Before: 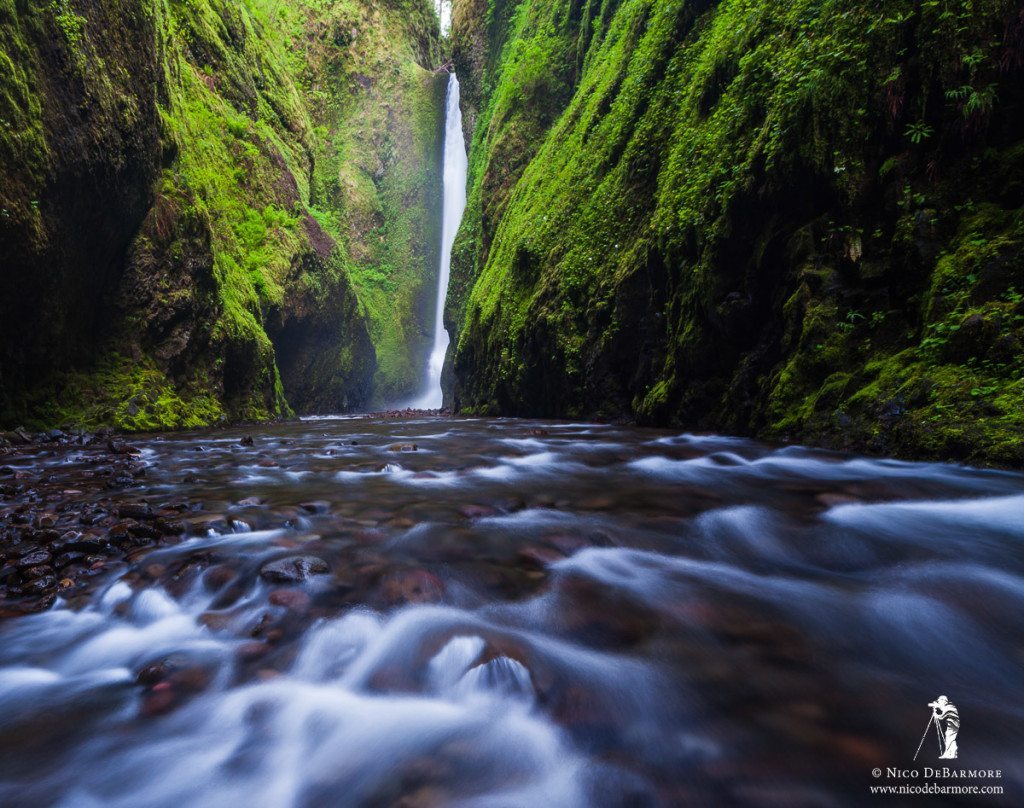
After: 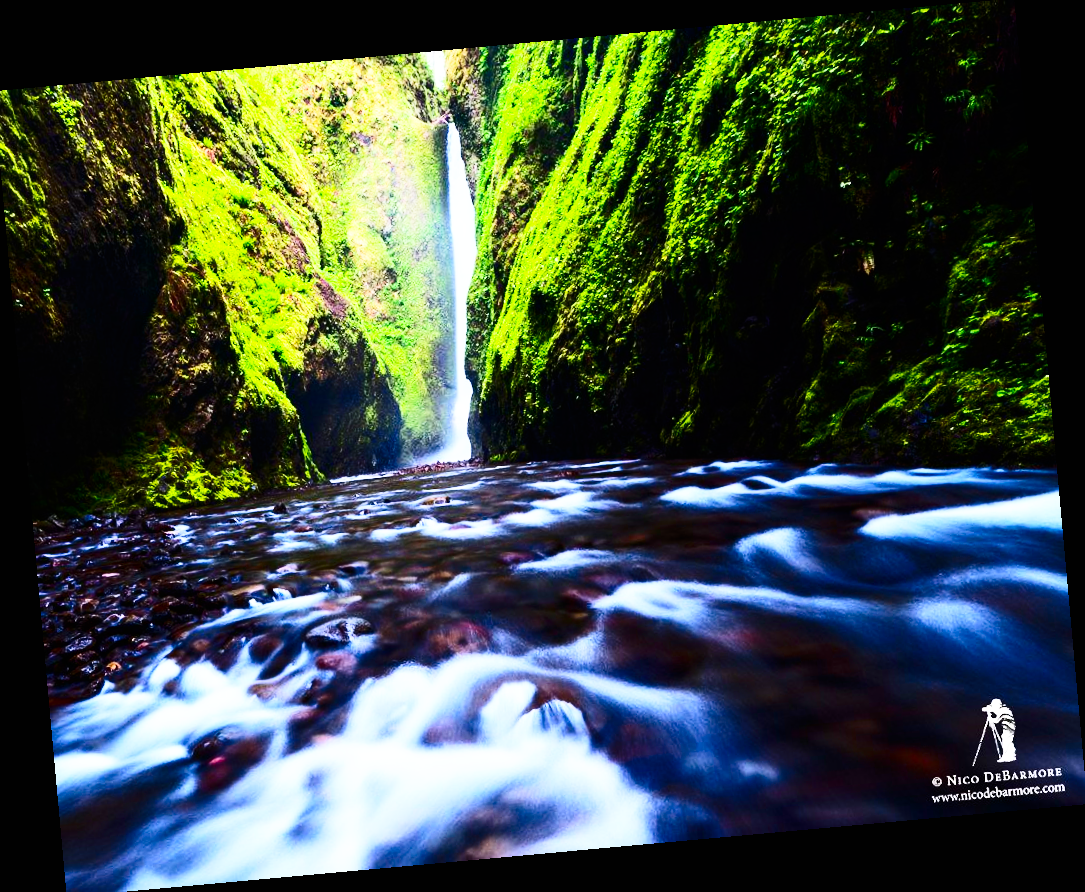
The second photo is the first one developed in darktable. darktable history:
crop and rotate: left 0.614%, top 0.179%, bottom 0.309%
contrast brightness saturation: contrast 0.4, brightness 0.05, saturation 0.25
rotate and perspective: rotation -5.2°, automatic cropping off
base curve: curves: ch0 [(0, 0) (0.007, 0.004) (0.027, 0.03) (0.046, 0.07) (0.207, 0.54) (0.442, 0.872) (0.673, 0.972) (1, 1)], preserve colors none
